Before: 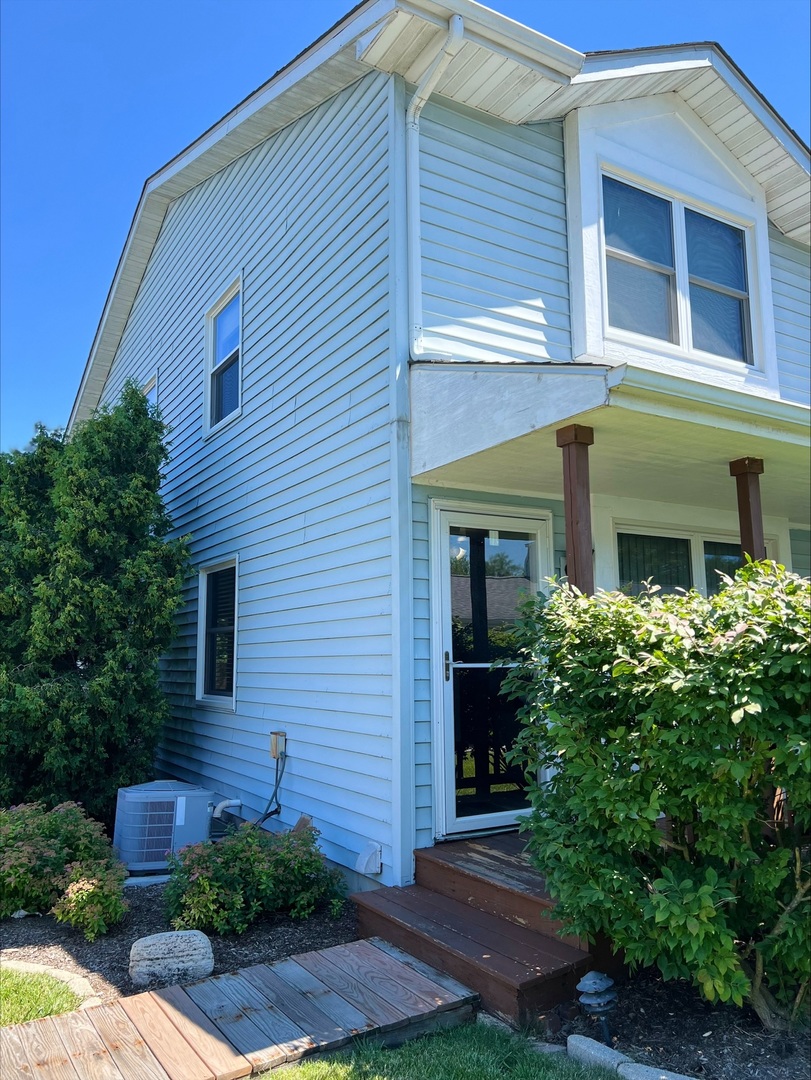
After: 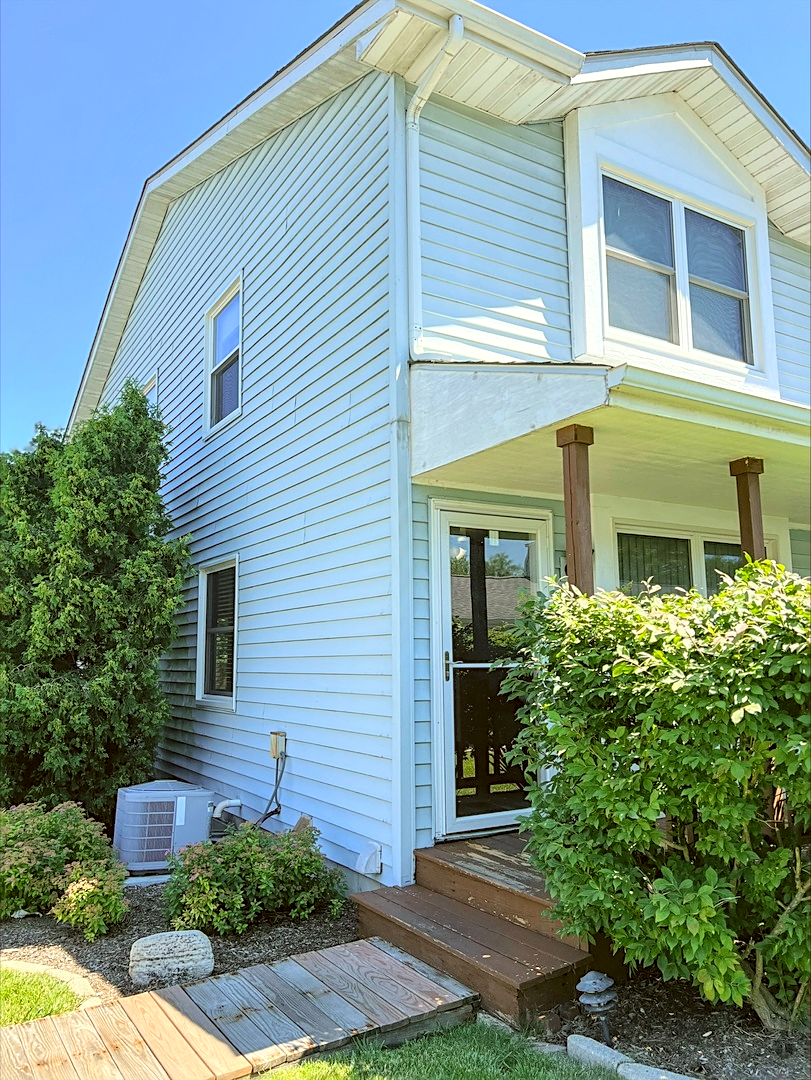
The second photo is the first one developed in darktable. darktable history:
local contrast: on, module defaults
sharpen: on, module defaults
contrast brightness saturation: contrast 0.1, brightness 0.3, saturation 0.14
color correction: highlights a* -1.43, highlights b* 10.12, shadows a* 0.395, shadows b* 19.35
